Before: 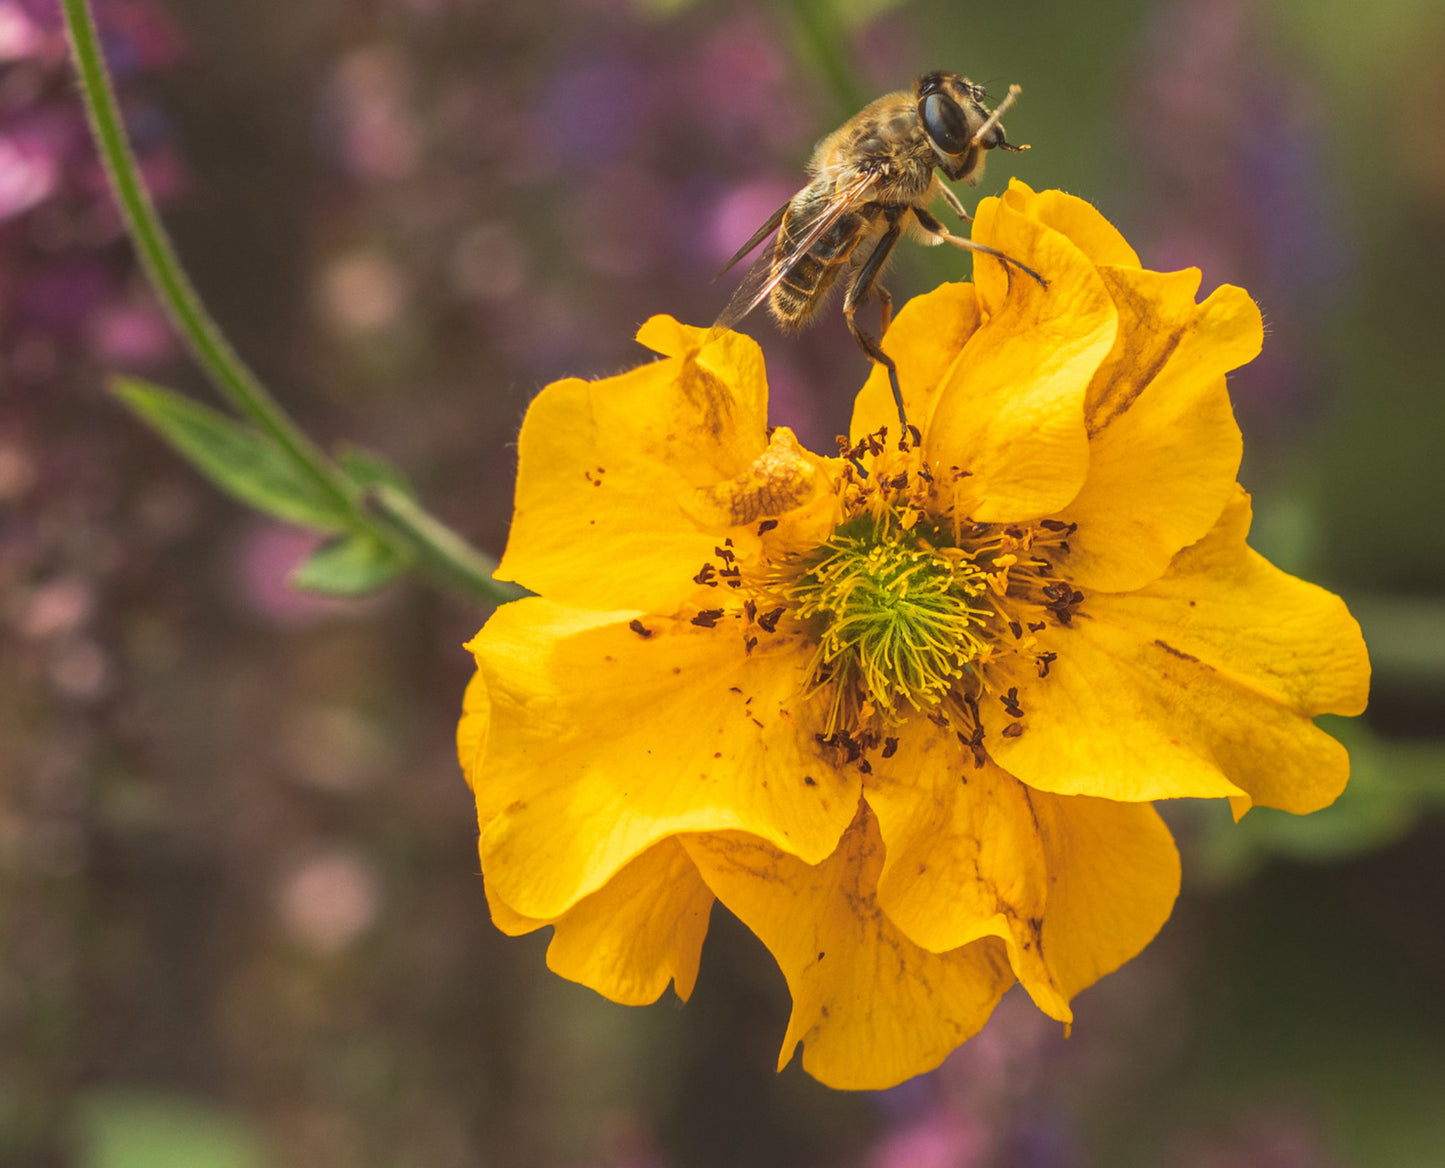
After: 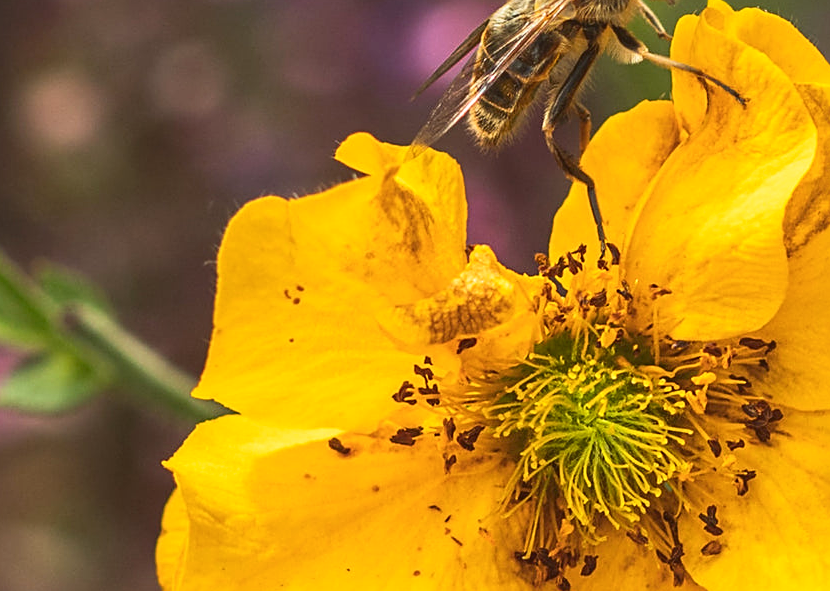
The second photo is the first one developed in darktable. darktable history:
crop: left 20.89%, top 15.637%, right 21.629%, bottom 33.719%
shadows and highlights: shadows 62.54, white point adjustment 0.406, highlights -33.48, compress 84.21%
contrast brightness saturation: contrast 0.14
sharpen: amount 0.49
color balance rgb: perceptual saturation grading › global saturation 0.383%, global vibrance 18.926%
